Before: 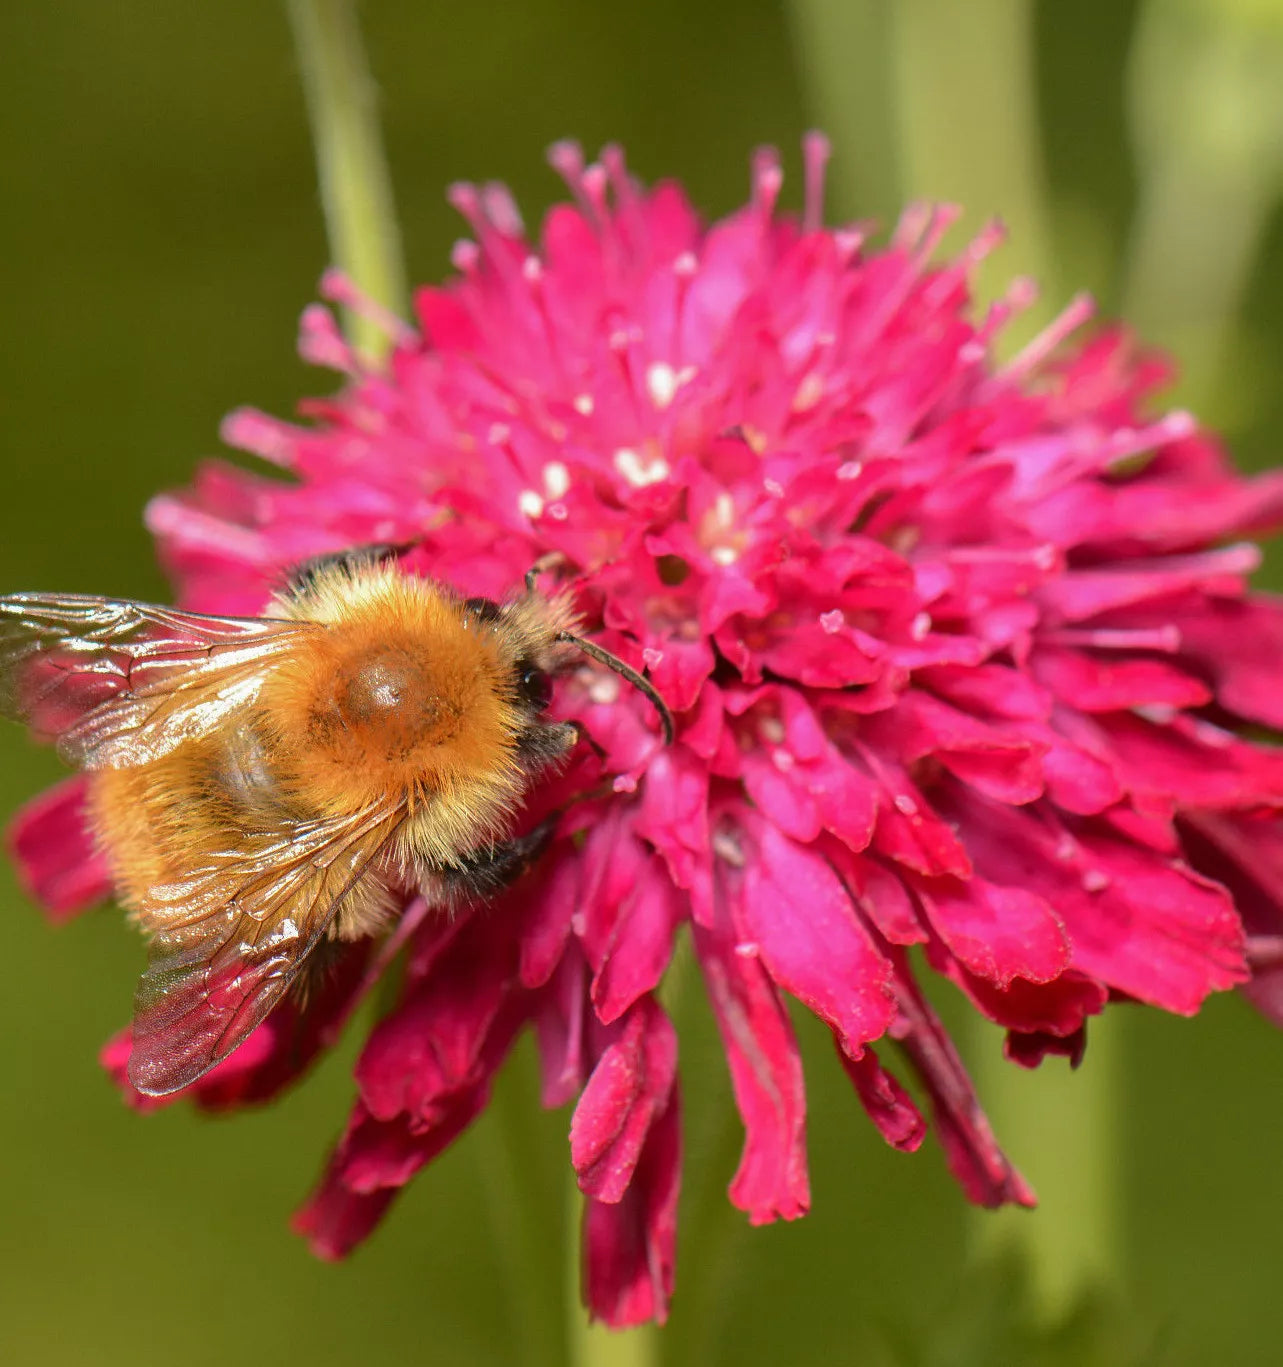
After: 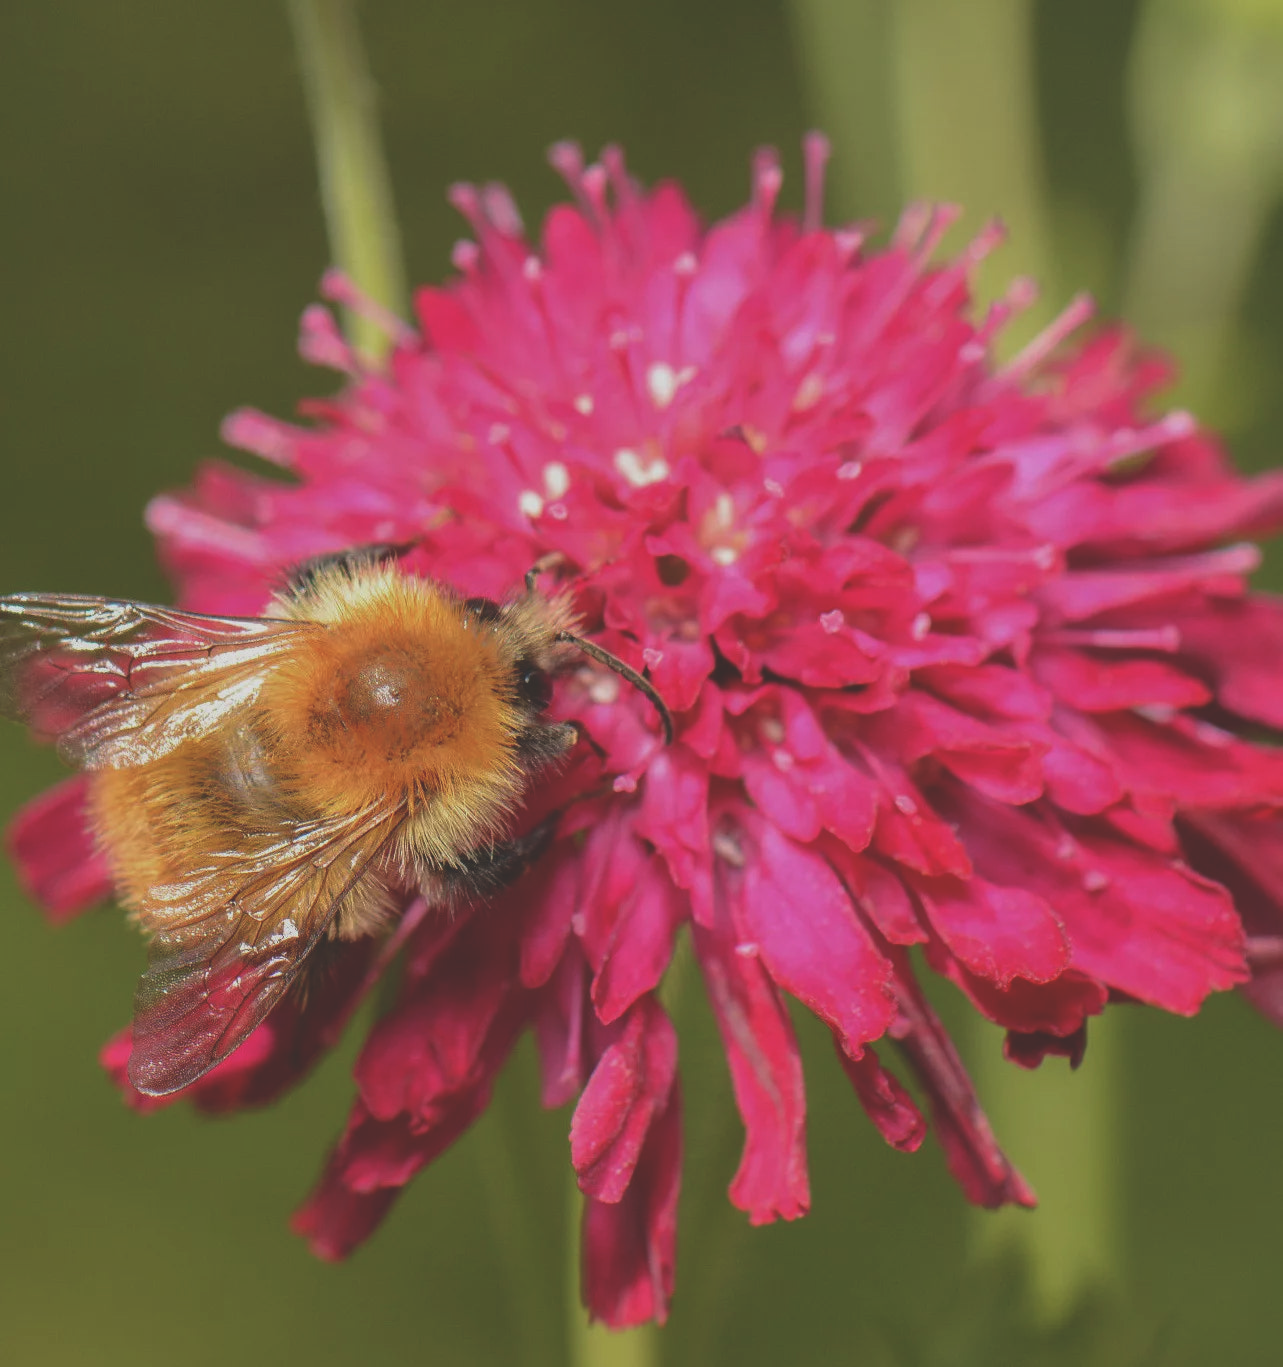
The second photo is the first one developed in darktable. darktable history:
exposure: black level correction -0.036, exposure -0.497 EV, compensate highlight preservation false
